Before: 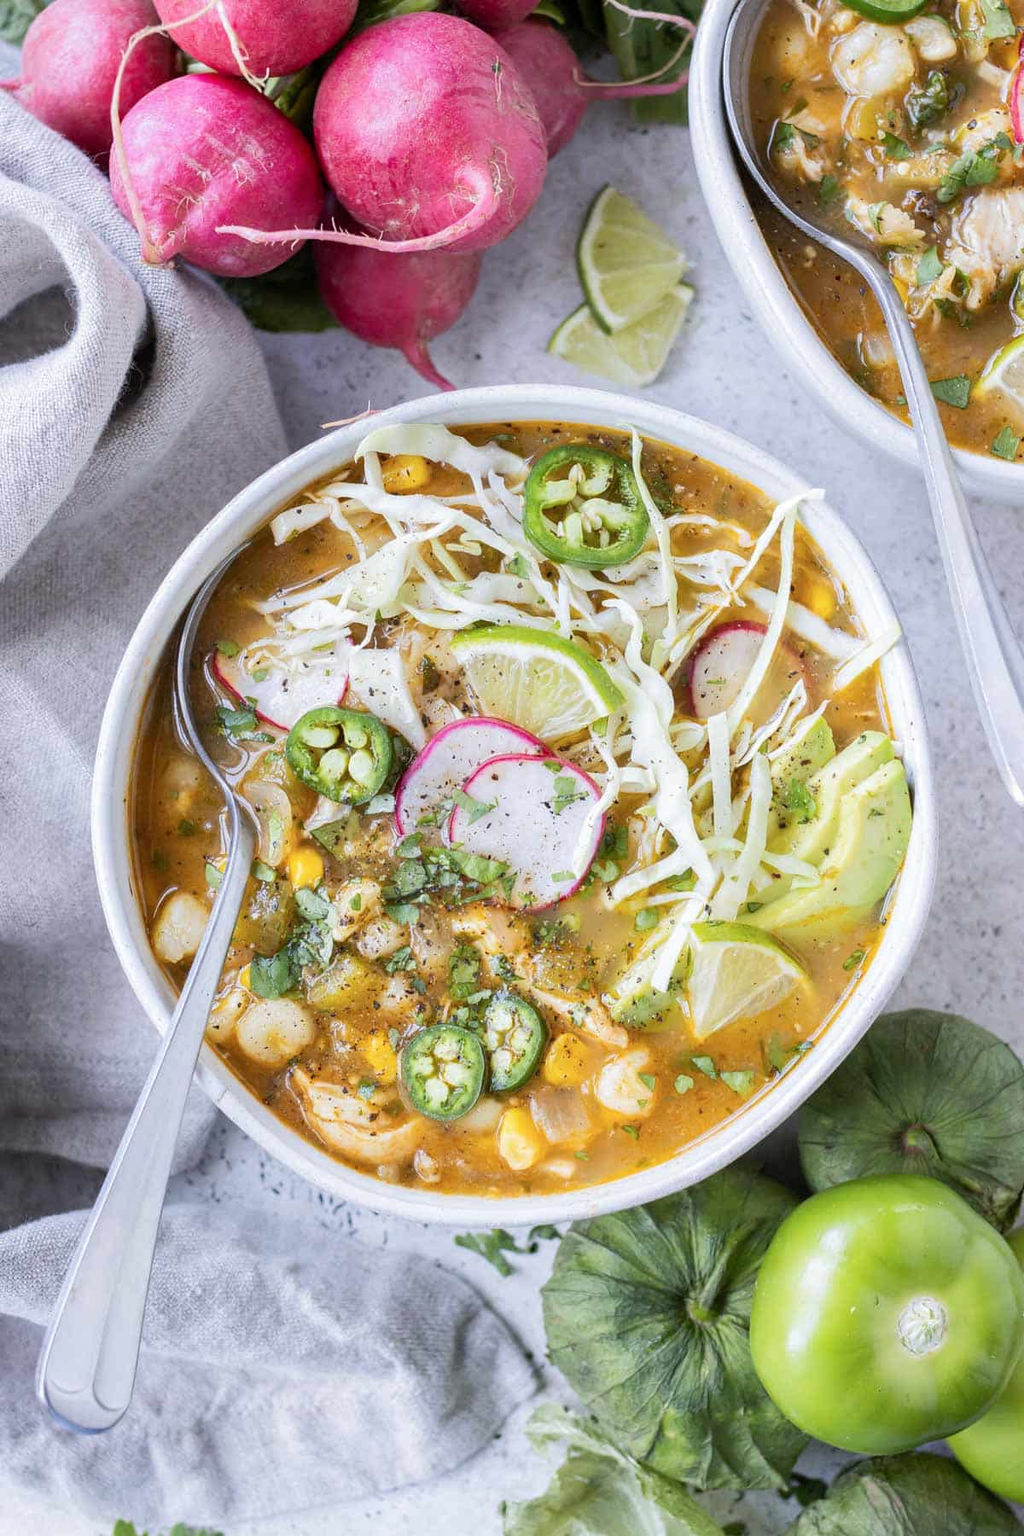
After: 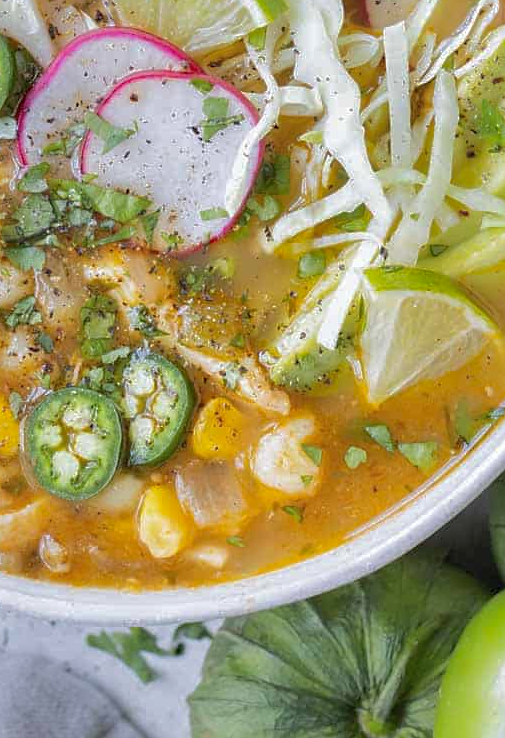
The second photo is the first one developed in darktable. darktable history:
crop: left 37.221%, top 45.169%, right 20.63%, bottom 13.777%
shadows and highlights: shadows 40, highlights -60
sharpen: amount 0.2
